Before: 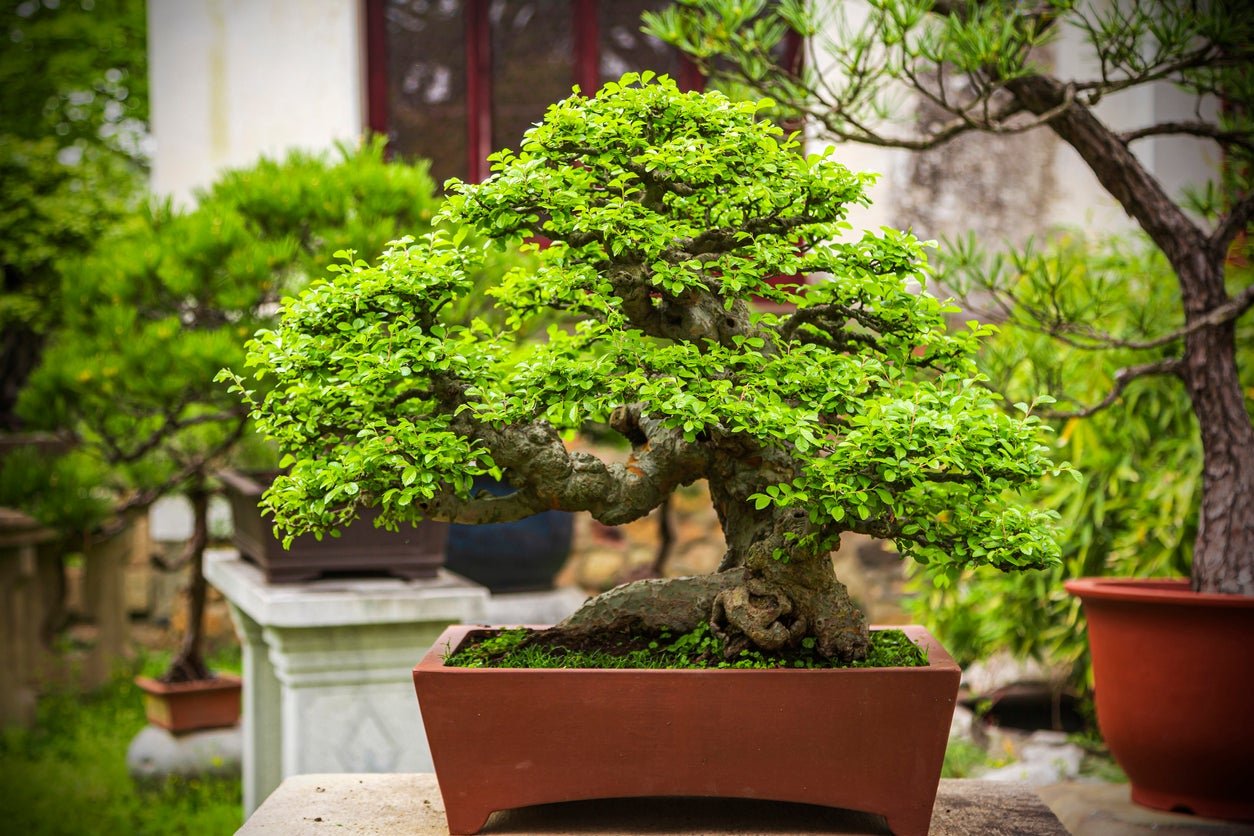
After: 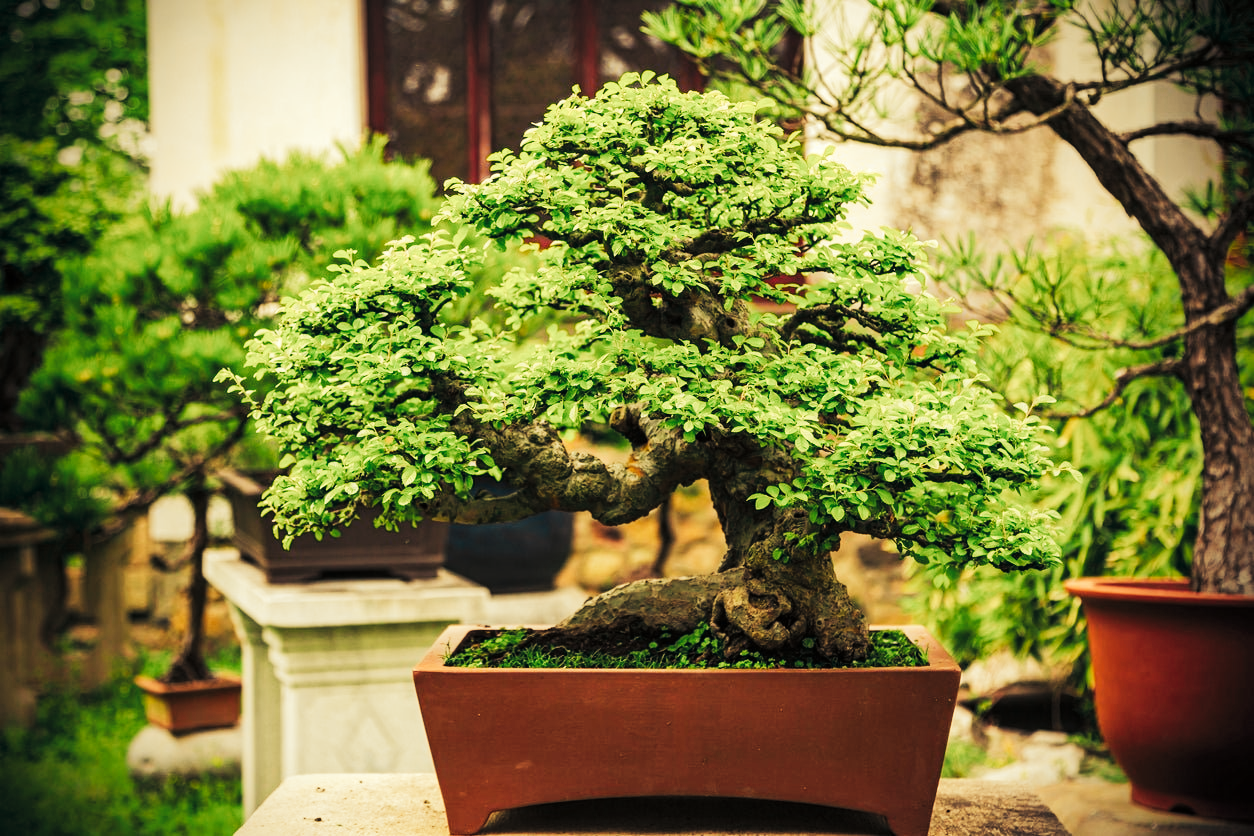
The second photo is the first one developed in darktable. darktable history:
tone curve: curves: ch0 [(0, 0) (0.003, 0.003) (0.011, 0.011) (0.025, 0.024) (0.044, 0.043) (0.069, 0.068) (0.1, 0.098) (0.136, 0.133) (0.177, 0.174) (0.224, 0.22) (0.277, 0.272) (0.335, 0.329) (0.399, 0.391) (0.468, 0.459) (0.543, 0.542) (0.623, 0.622) (0.709, 0.708) (0.801, 0.8) (0.898, 0.897) (1, 1)], preserve colors none
color look up table: target L [97.35, 95.67, 92.67, 92.88, 80.66, 80.62, 79.17, 69.53, 68.49, 66.71, 49.53, 48.67, 11.94, 9.227, 200, 88.62, 84.25, 84.18, 84.35, 73.87, 65.57, 60.87, 54.59, 50.71, 50.31, 25.76, 3.299, 0, 90.81, 84.88, 90.96, 87.64, 90.38, 74.26, 71.7, 82.31, 82.86, 63.77, 75.61, 41.96, 31.88, 25.64, 30.86, 10.23, 94.54, 93.53, 86.93, 72.57, 22.89], target a [-4.336, -11.67, -18.99, -22.24, -16.91, -15.61, -5.424, -55.85, 1.99, -33.8, -42.43, -0.8, -7.181, -14.17, 0, 3.881, 9.259, 9.376, 15.39, 33.43, 8.45, 55.29, 46.43, 28.59, 62.37, 47.35, 7.481, 0, 7.593, -4.844, 8.796, 5.005, 6.73, 17.79, 41.31, 3.545, 8.929, 12.72, 13.51, 63.78, 10.27, 13.54, 26.78, 13.39, -16.65, -2.737, -16.02, -20.79, -17.83], target b [26.19, 44.05, 25.79, 37.51, 59.31, 25.1, 35.87, 57.18, 69.3, 34.35, 42.66, 34.58, 9.84, 4.612, 0, 24.41, 77.6, 61.45, 34.43, 50.05, 29.71, 68.4, 58.39, 39.31, 35.65, 30.7, 1.008, 0, 17.77, -4.417, 8.63, 11.54, 2.478, 24.78, 21.51, -9.693, -8.204, 13.55, 14.65, 11.54, 6.033, -32.09, -32.37, -10.94, 1.818, 1.692, -2.131, 4.968, -5.984], num patches 49
